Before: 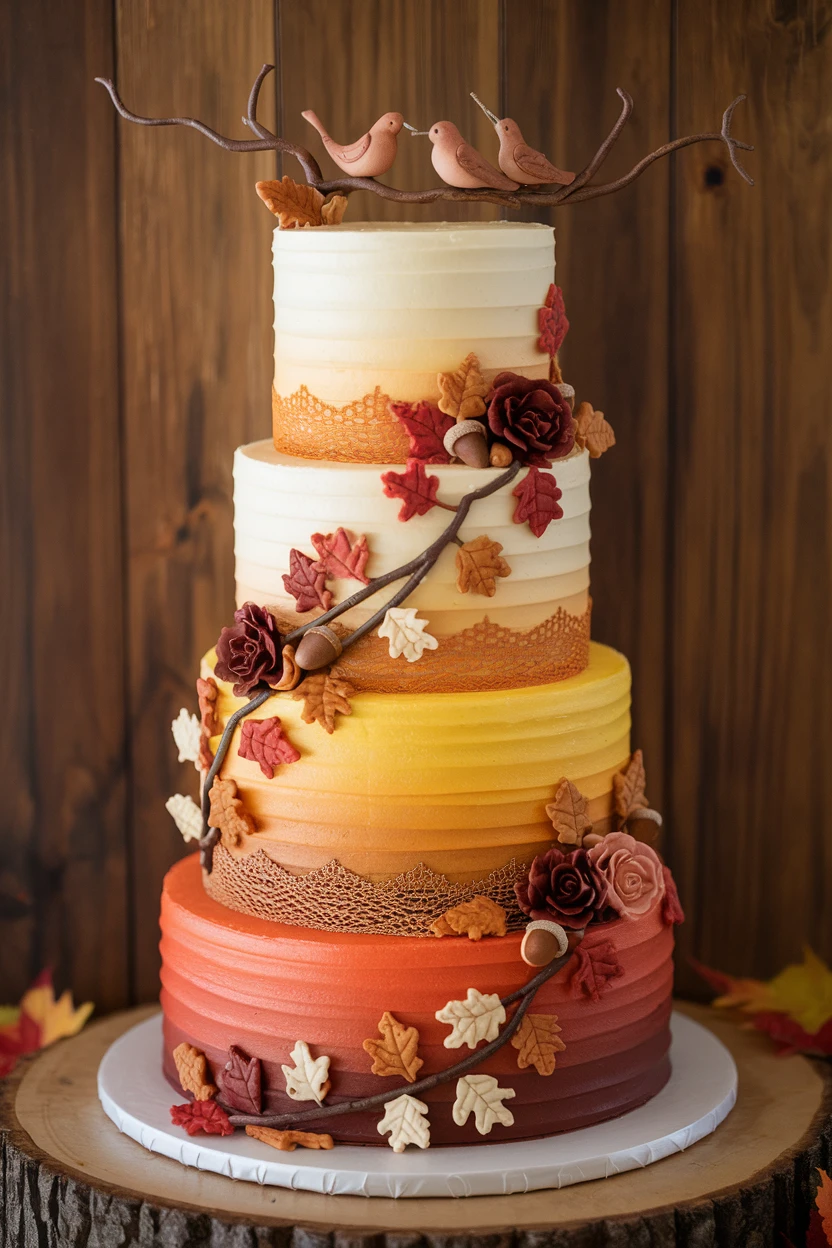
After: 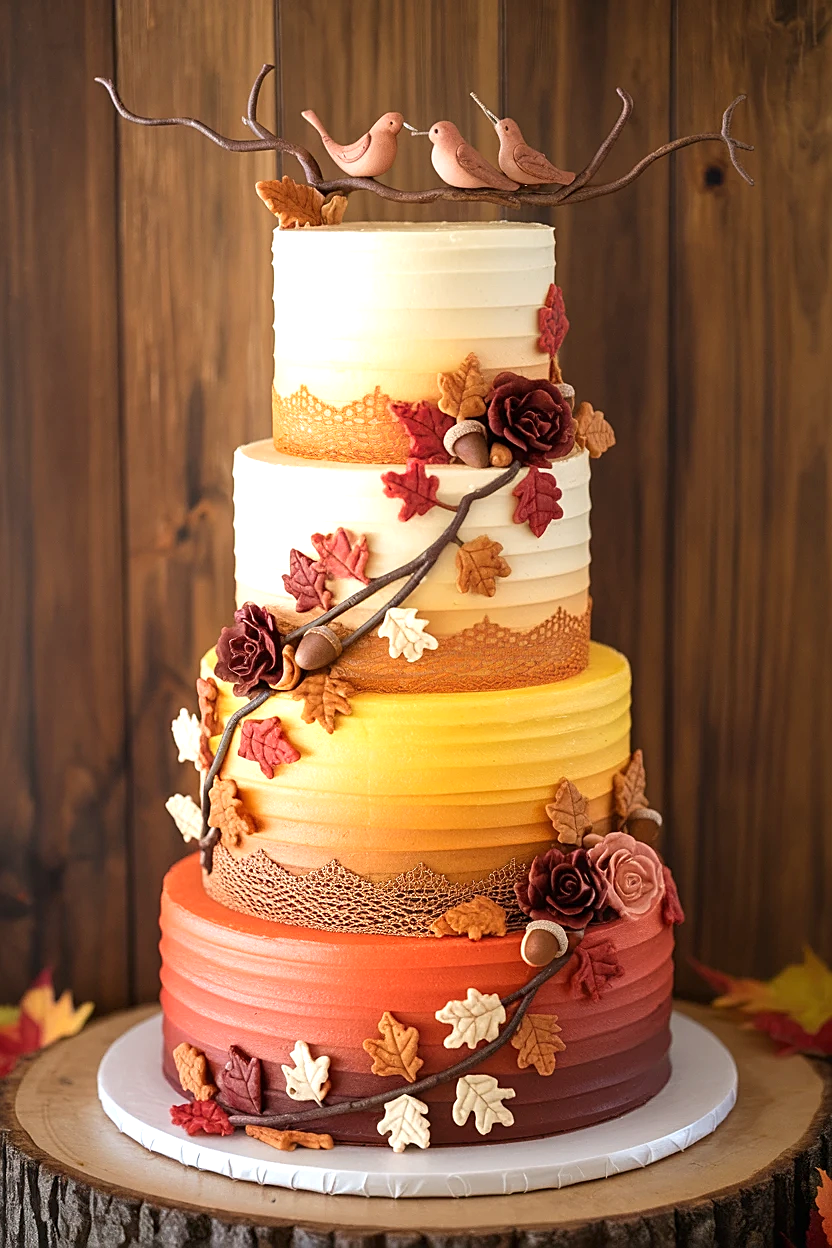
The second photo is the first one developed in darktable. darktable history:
exposure: black level correction 0, exposure 0.59 EV, compensate exposure bias true, compensate highlight preservation false
sharpen: on, module defaults
